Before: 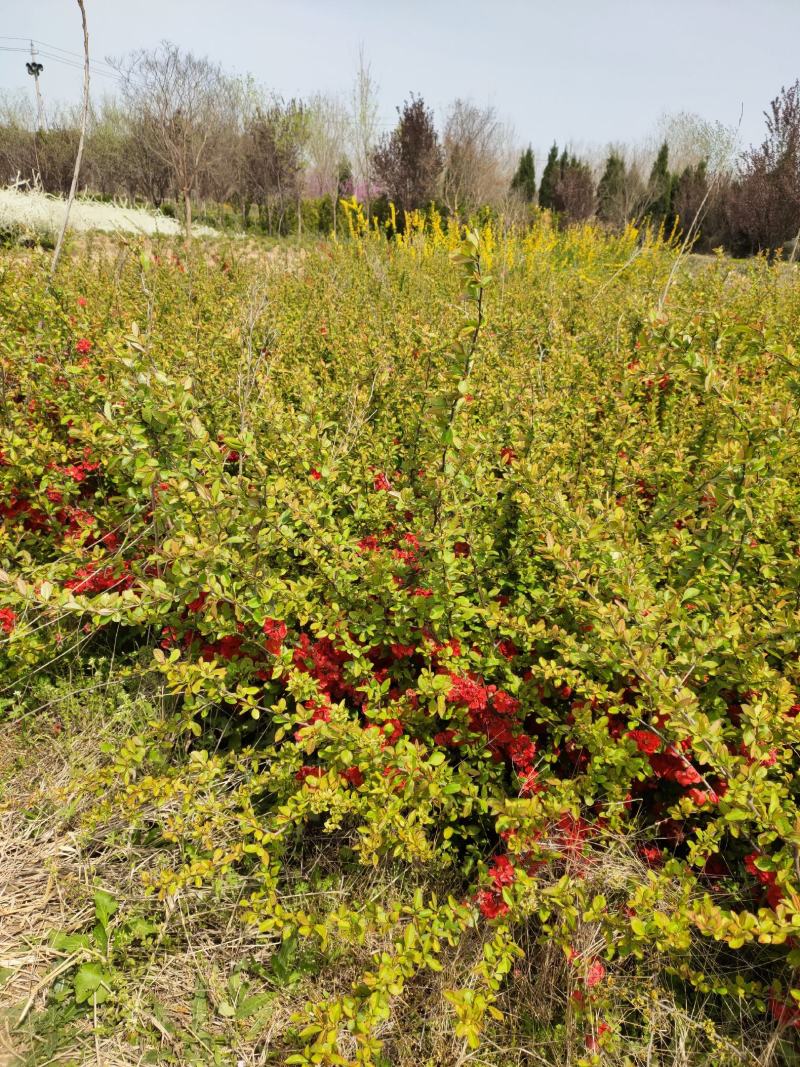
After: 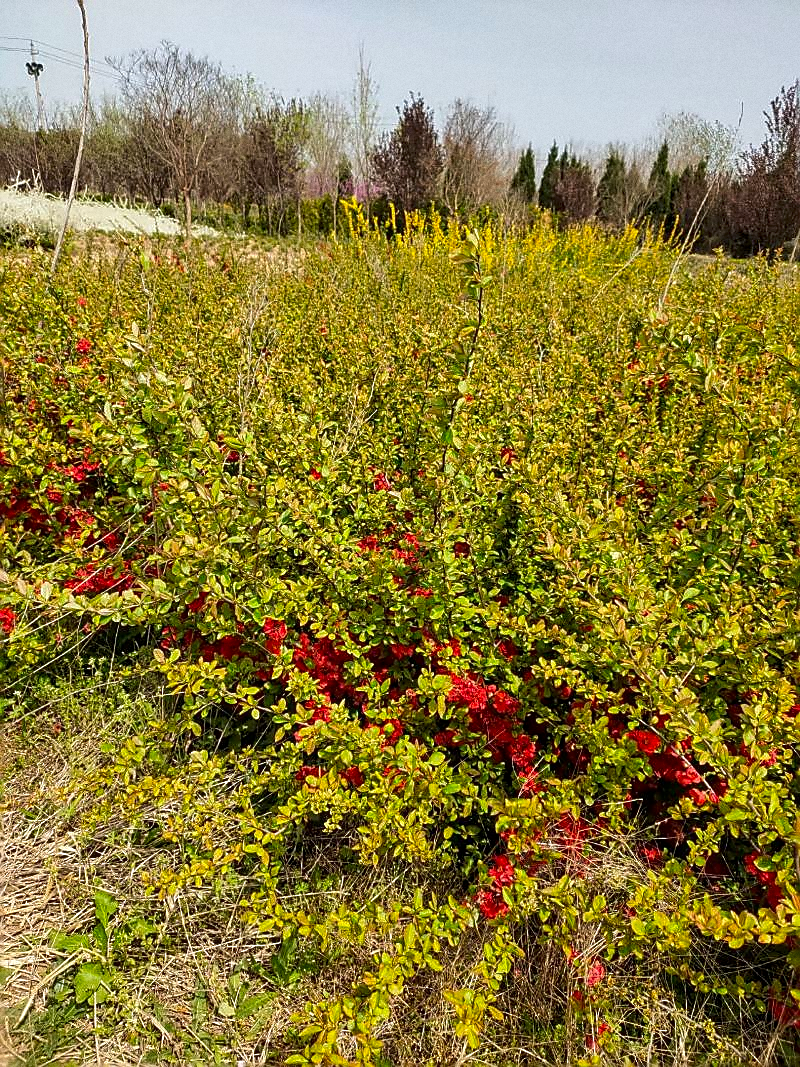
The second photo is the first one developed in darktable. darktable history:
sharpen: radius 1.4, amount 1.25, threshold 0.7
grain: coarseness 0.09 ISO
contrast brightness saturation: brightness -0.09
local contrast: on, module defaults
